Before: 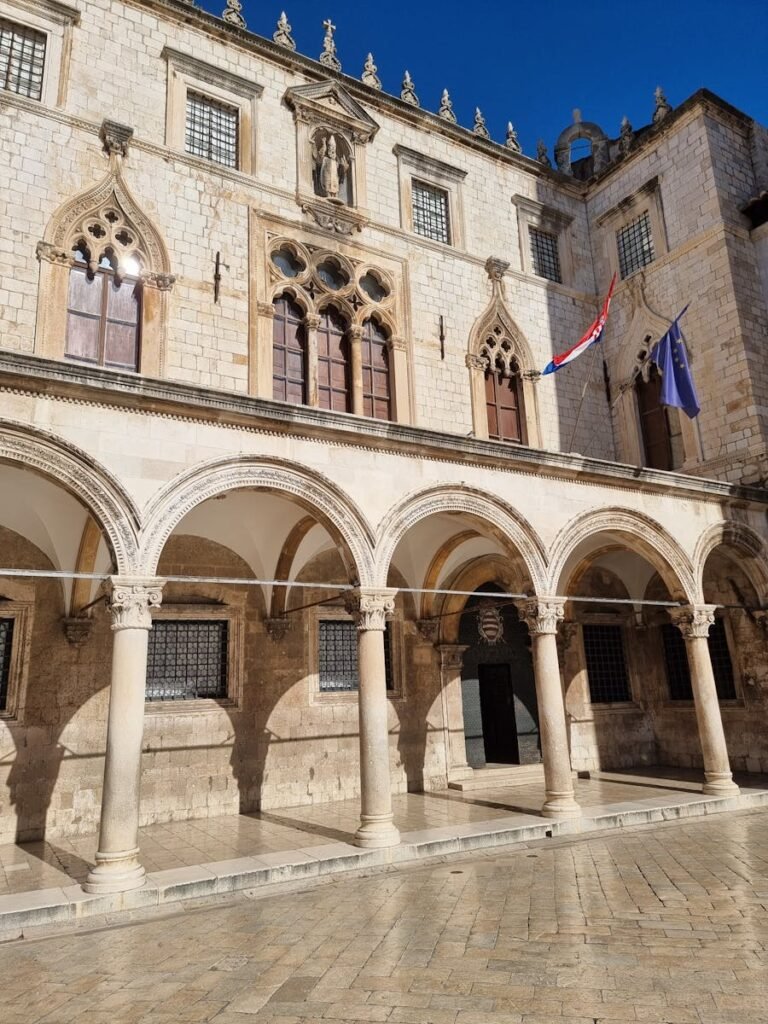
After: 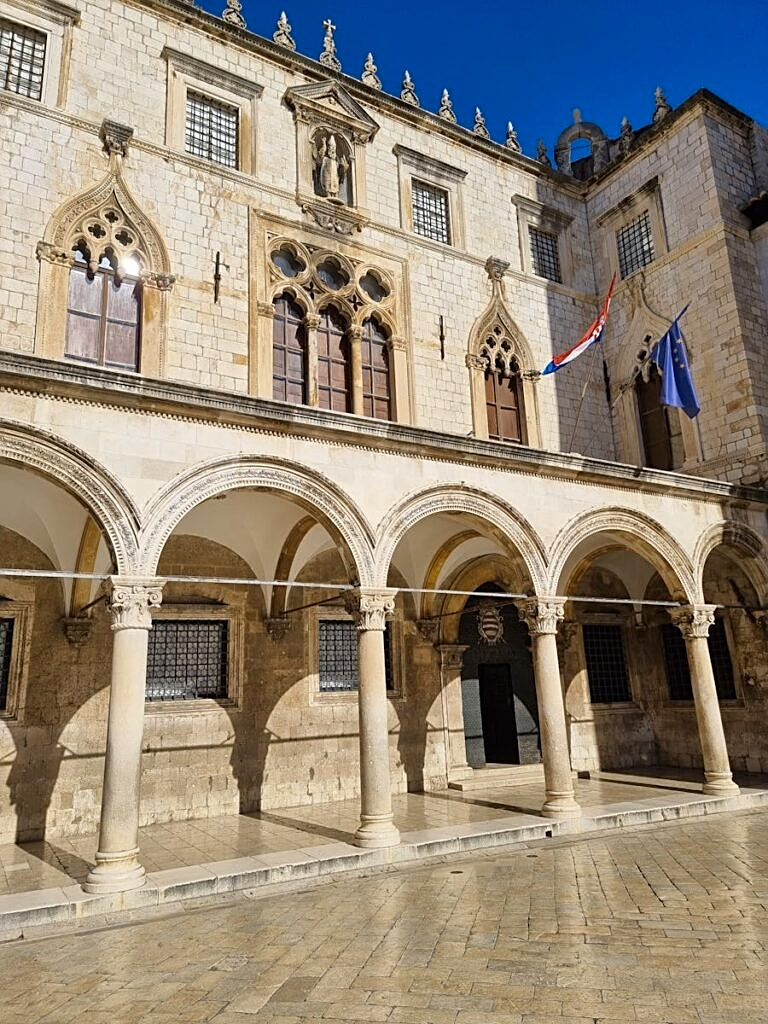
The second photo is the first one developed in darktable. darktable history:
color contrast: green-magenta contrast 0.85, blue-yellow contrast 1.25, unbound 0
sharpen: on, module defaults
